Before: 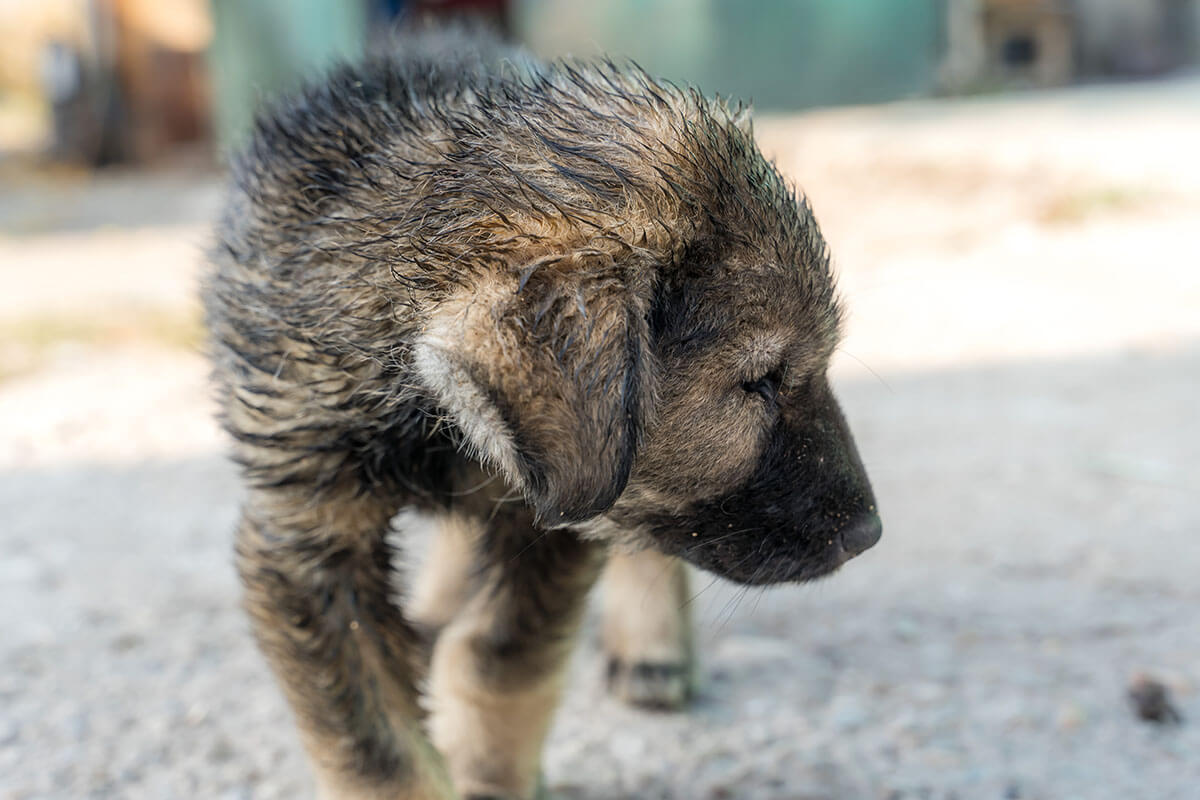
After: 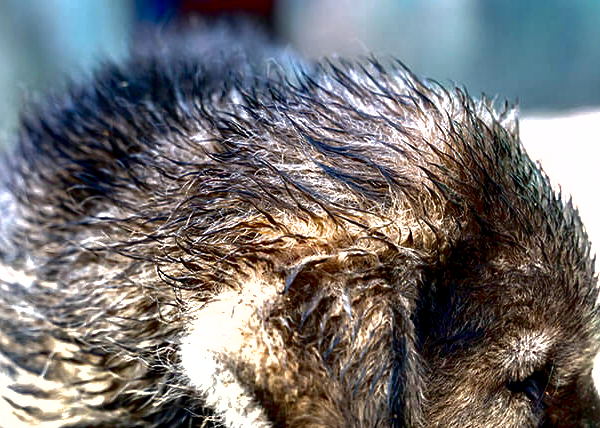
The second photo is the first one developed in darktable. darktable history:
crop: left 19.556%, right 30.401%, bottom 46.458%
white balance: emerald 1
graduated density: hue 238.83°, saturation 50%
tone equalizer: -8 EV 0.001 EV, -7 EV -0.002 EV, -6 EV 0.002 EV, -5 EV -0.03 EV, -4 EV -0.116 EV, -3 EV -0.169 EV, -2 EV 0.24 EV, -1 EV 0.702 EV, +0 EV 0.493 EV
shadows and highlights: on, module defaults
contrast brightness saturation: brightness -0.52
exposure: black level correction 0.011, exposure 1.088 EV, compensate exposure bias true, compensate highlight preservation false
